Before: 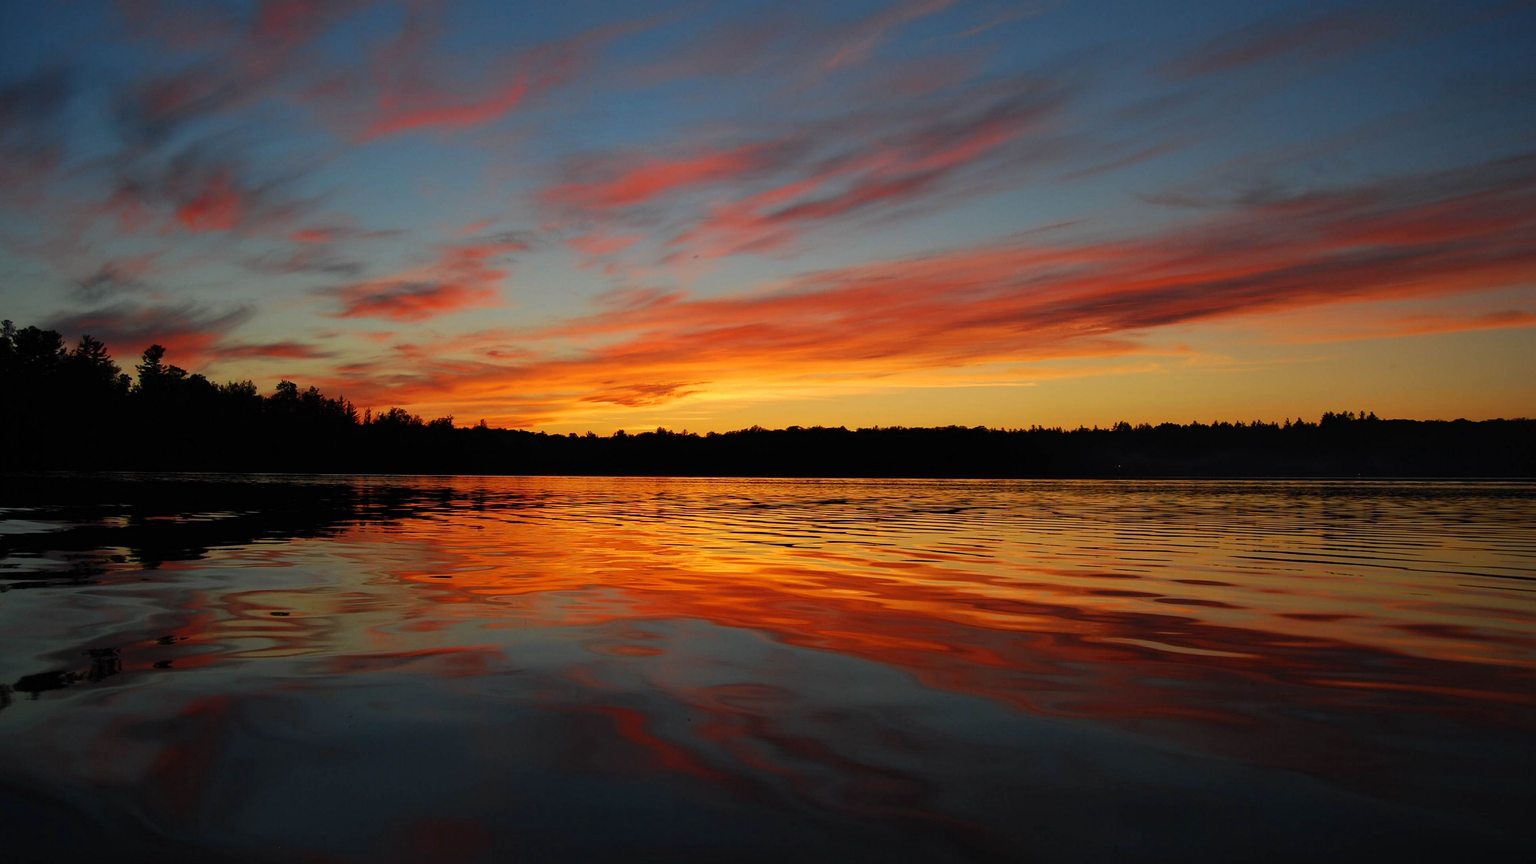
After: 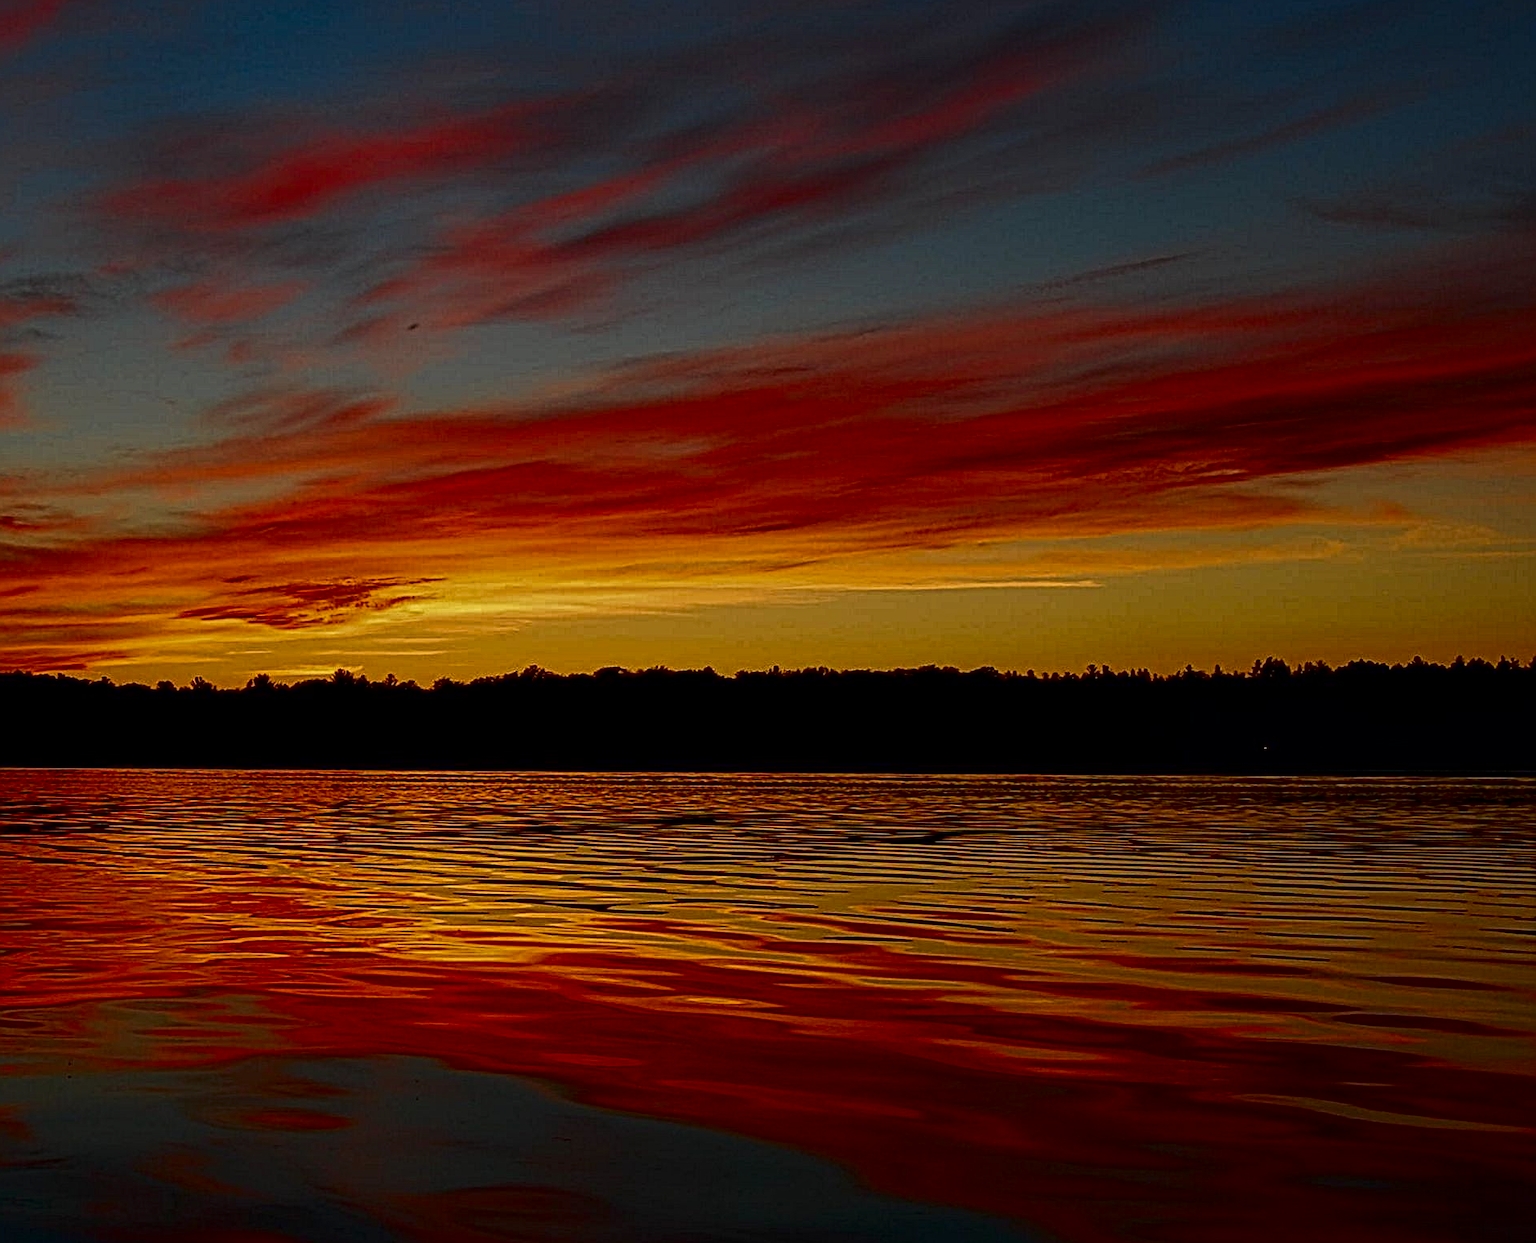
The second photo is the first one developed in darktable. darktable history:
exposure: exposure -0.041 EV, compensate highlight preservation false
crop: left 31.964%, top 10.936%, right 18.327%, bottom 17.511%
contrast brightness saturation: brightness -0.501
contrast equalizer: y [[0.5, 0.5, 0.468, 0.5, 0.5, 0.5], [0.5 ×6], [0.5 ×6], [0 ×6], [0 ×6]]
local contrast: mode bilateral grid, contrast 19, coarseness 3, detail 299%, midtone range 0.2
